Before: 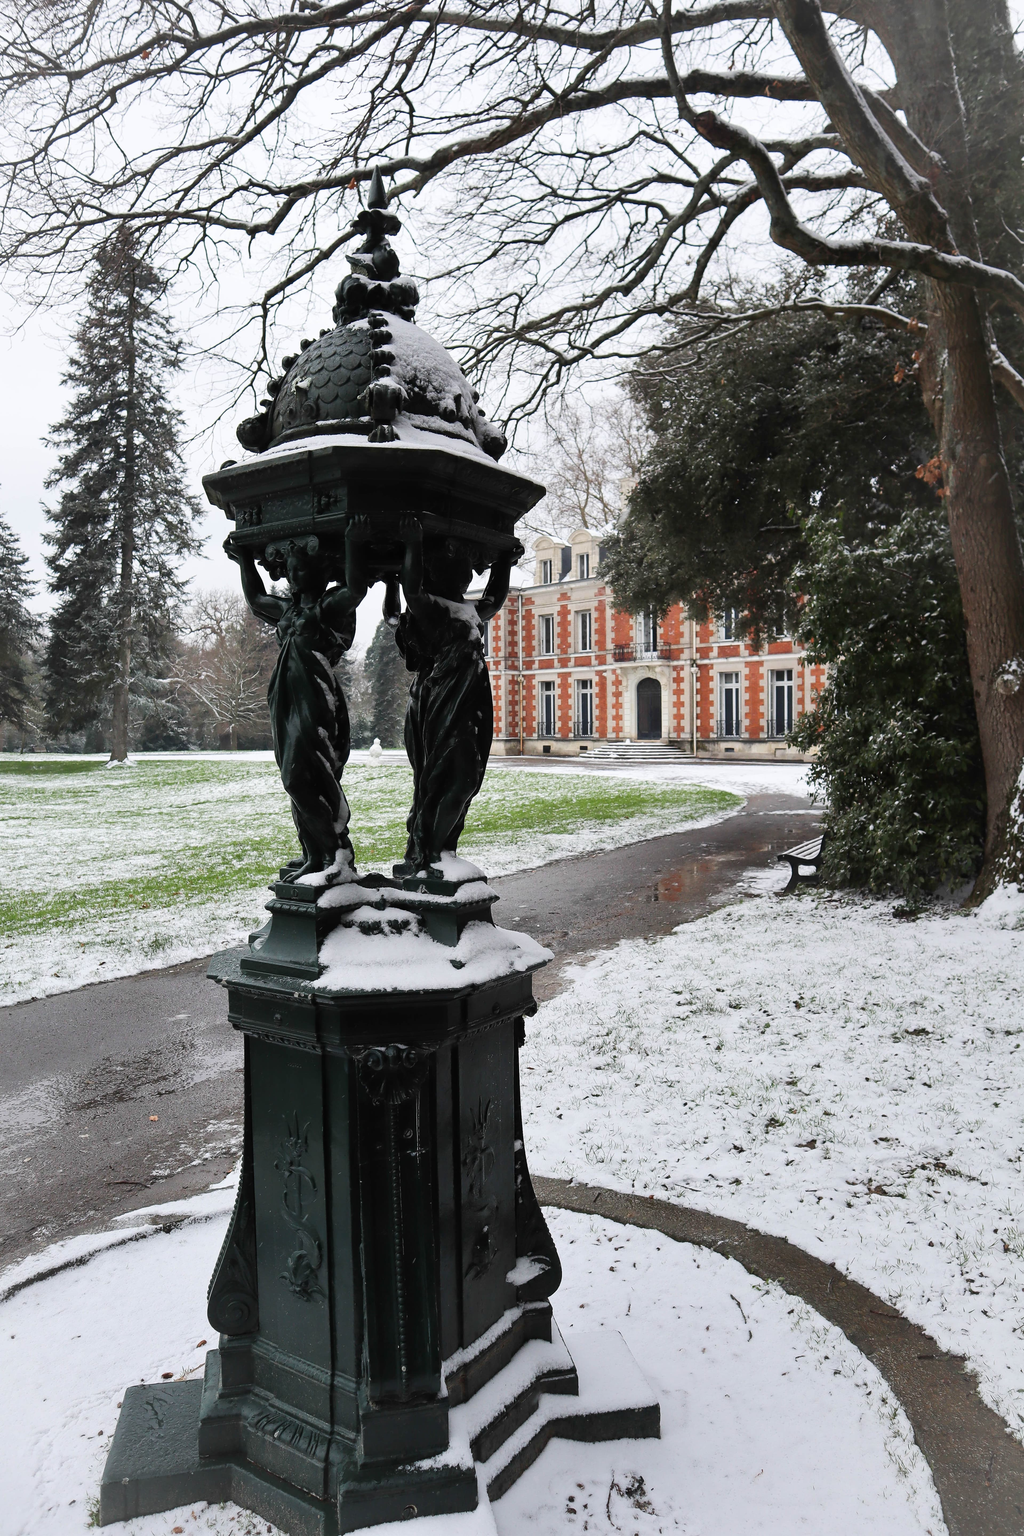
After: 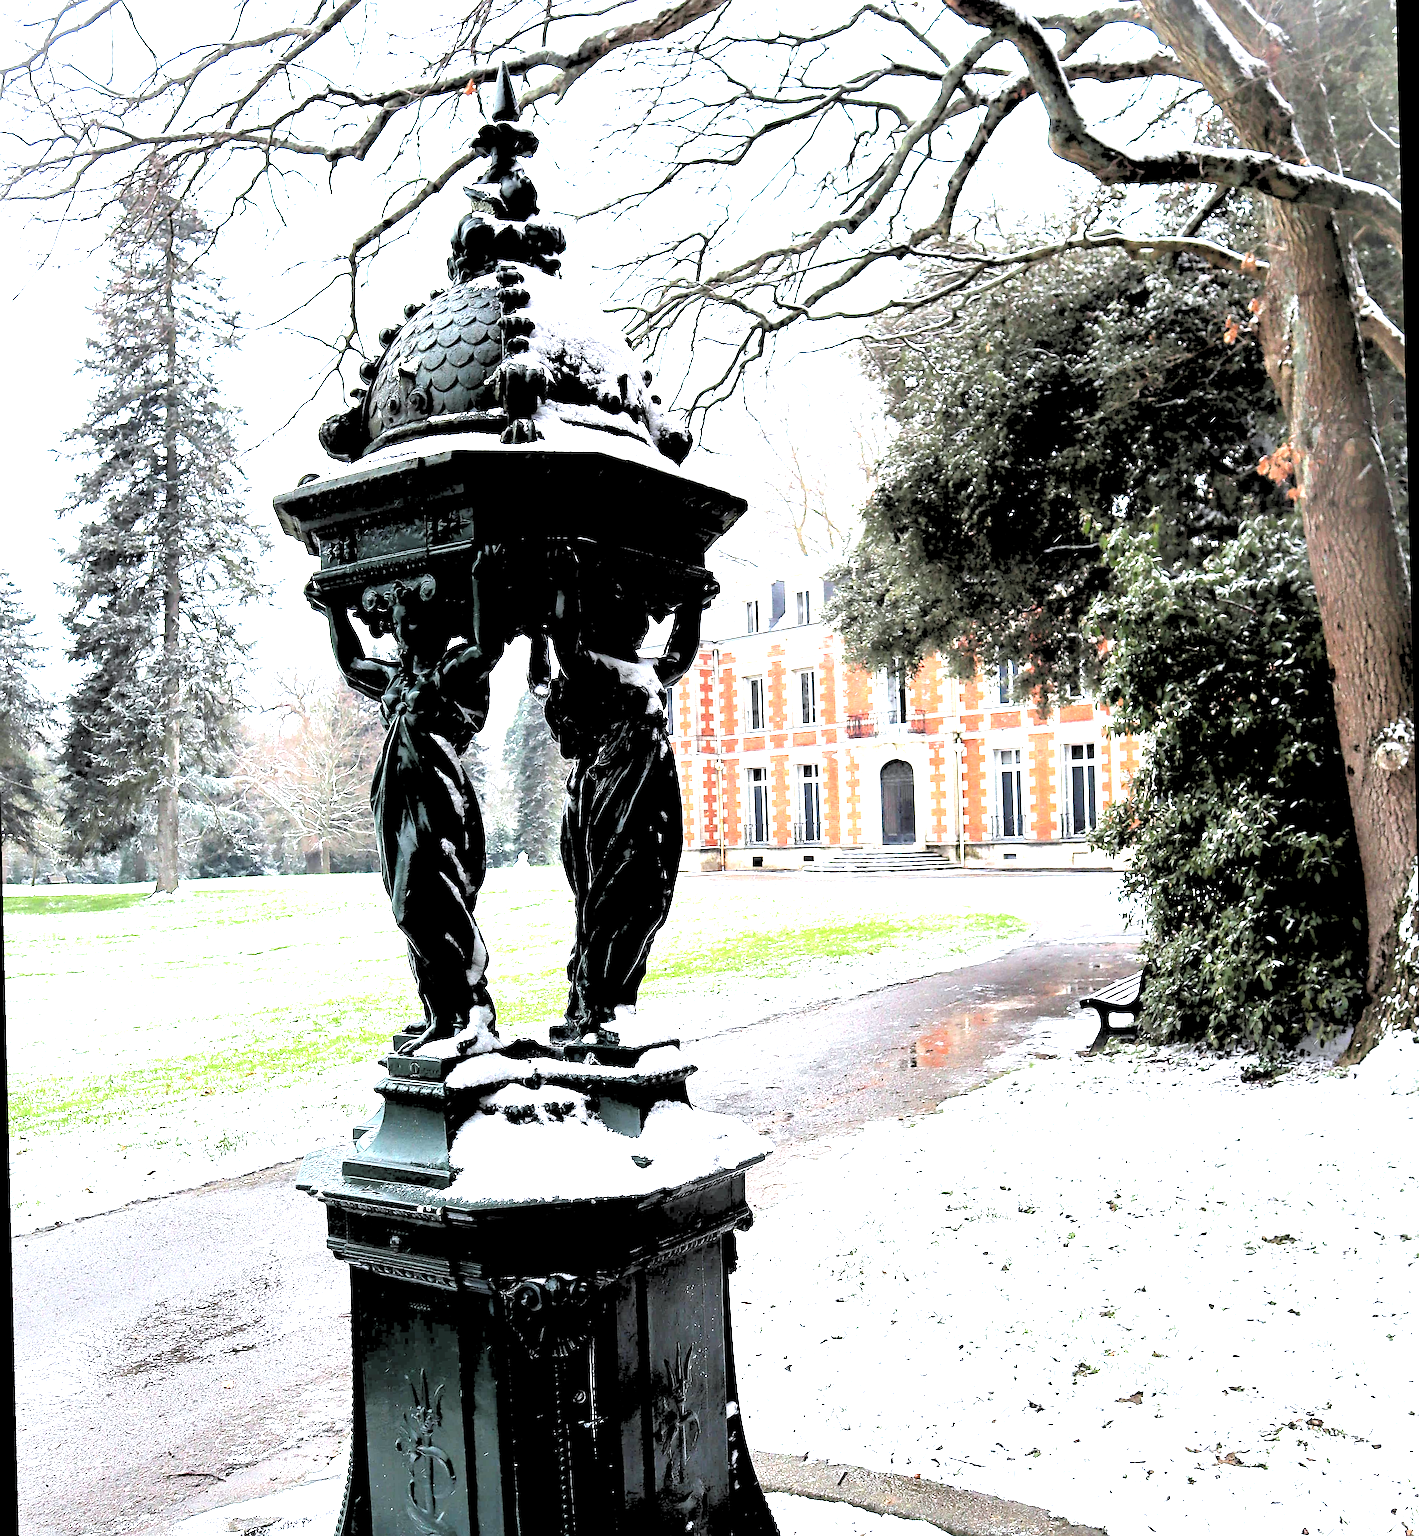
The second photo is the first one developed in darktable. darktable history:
haze removal: compatibility mode true, adaptive false
tone equalizer: -8 EV -0.75 EV, -7 EV -0.7 EV, -6 EV -0.6 EV, -5 EV -0.4 EV, -3 EV 0.4 EV, -2 EV 0.6 EV, -1 EV 0.7 EV, +0 EV 0.75 EV, edges refinement/feathering 500, mask exposure compensation -1.57 EV, preserve details no
rgb levels: levels [[0.027, 0.429, 0.996], [0, 0.5, 1], [0, 0.5, 1]]
rotate and perspective: rotation -1.42°, crop left 0.016, crop right 0.984, crop top 0.035, crop bottom 0.965
crop: top 5.667%, bottom 17.637%
white balance: red 0.976, blue 1.04
sharpen: on, module defaults
exposure: black level correction 0, exposure 1.741 EV, compensate exposure bias true, compensate highlight preservation false
